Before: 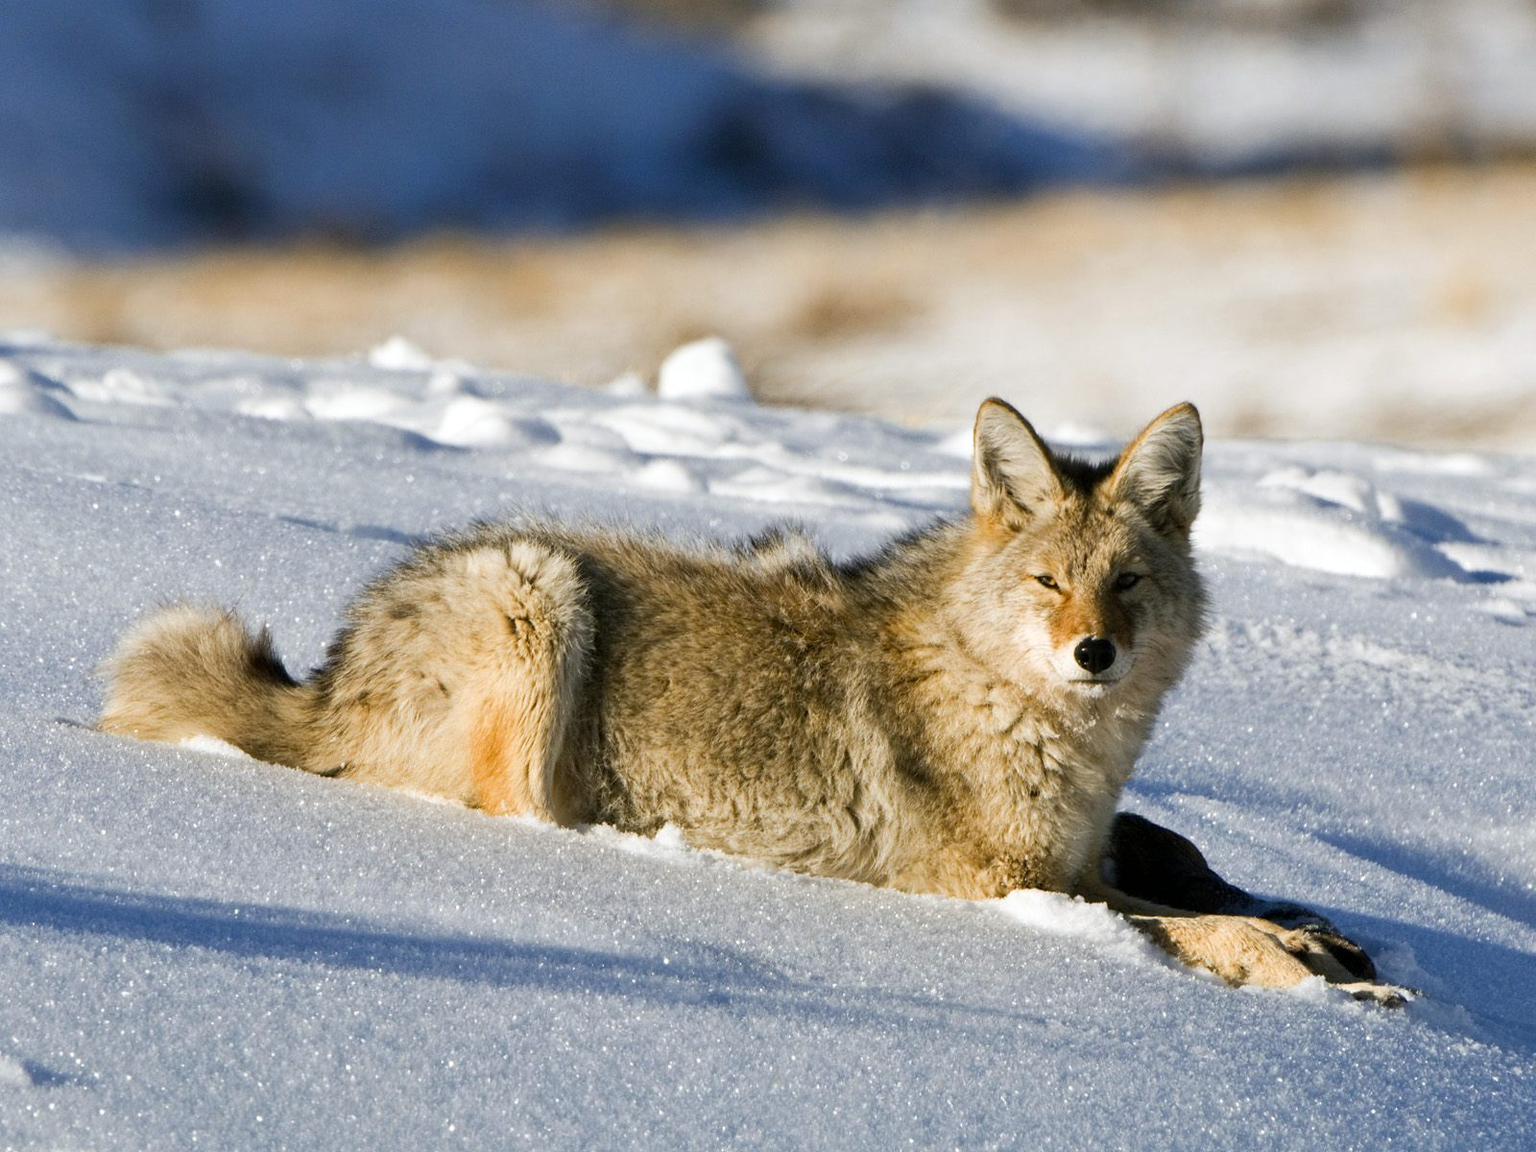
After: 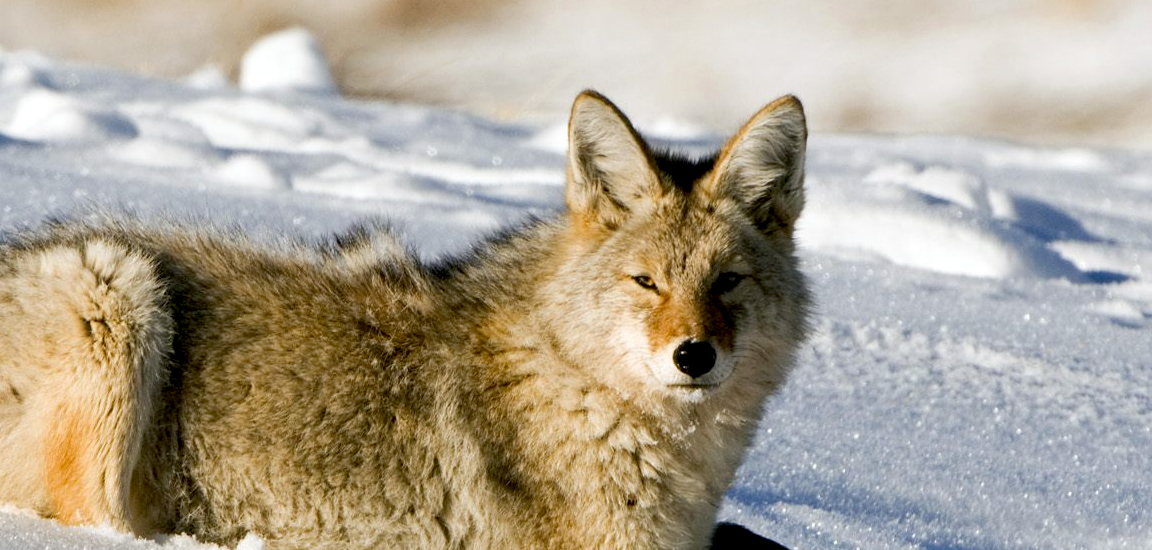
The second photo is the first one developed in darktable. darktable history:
exposure: black level correction 0.011, compensate highlight preservation false
crop and rotate: left 27.938%, top 27.046%, bottom 27.046%
